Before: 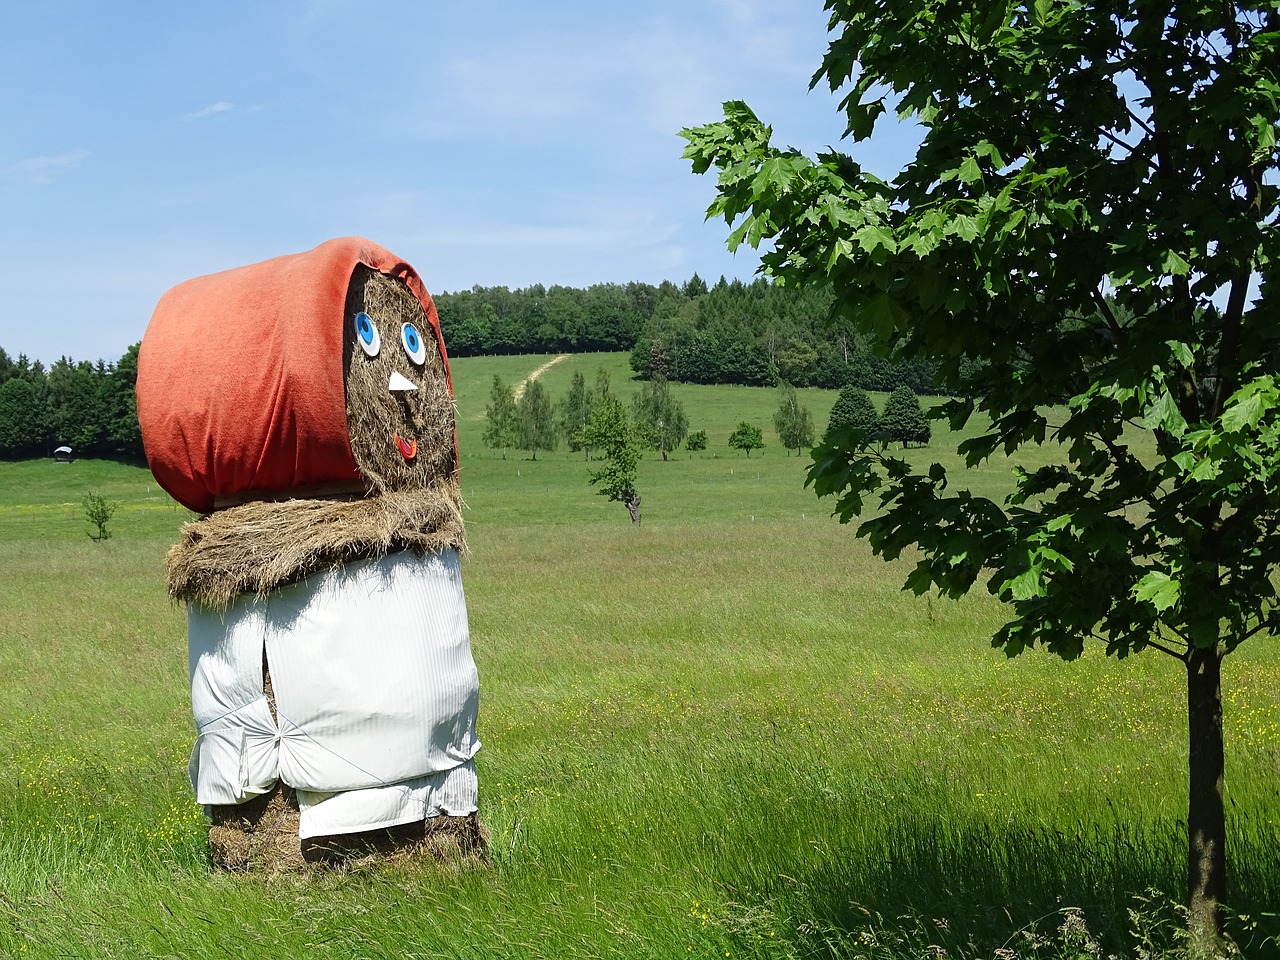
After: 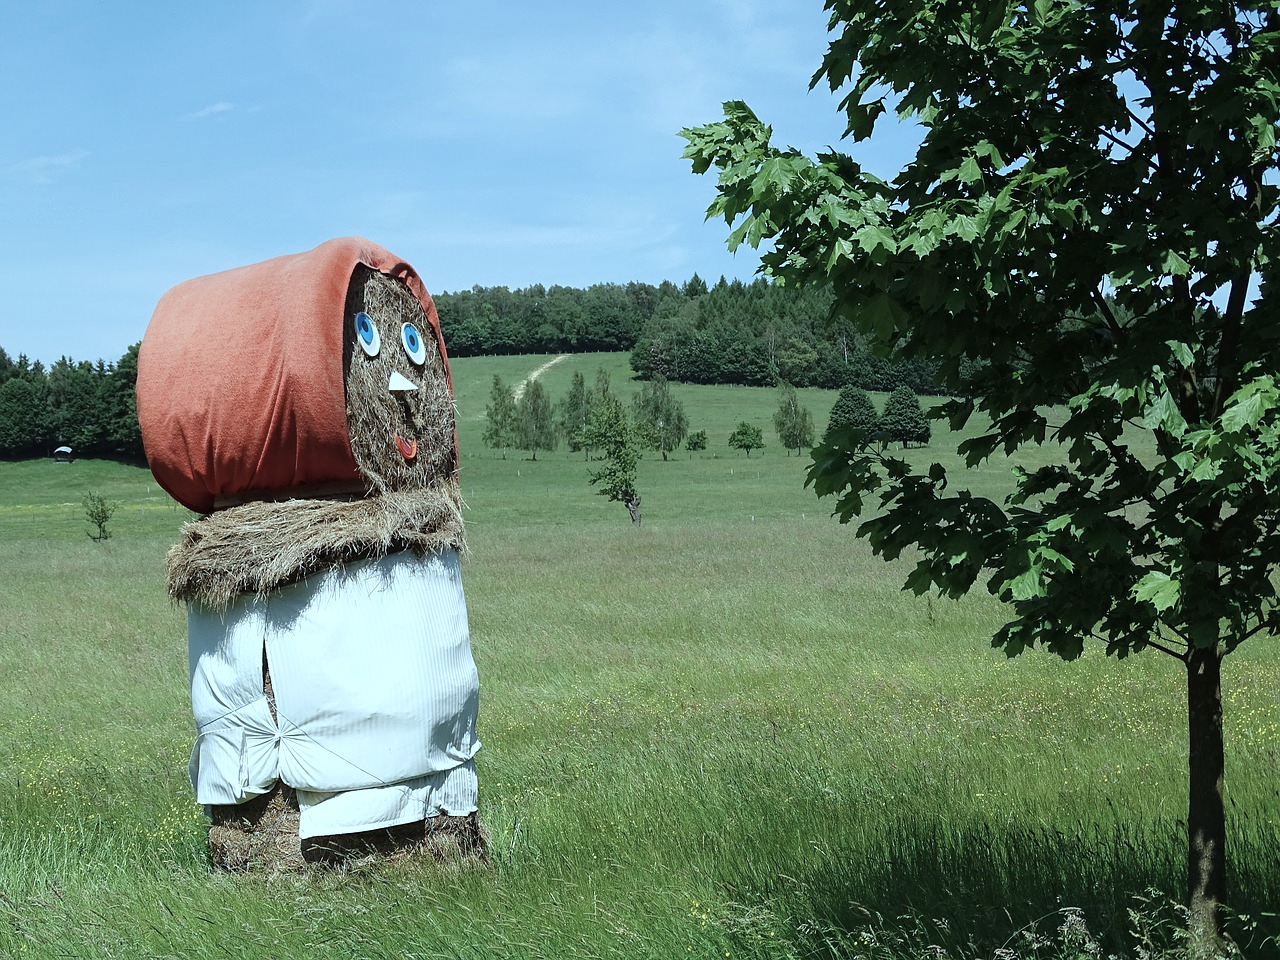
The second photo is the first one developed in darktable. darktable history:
color correction: highlights a* -12.76, highlights b* -17.34, saturation 0.707
